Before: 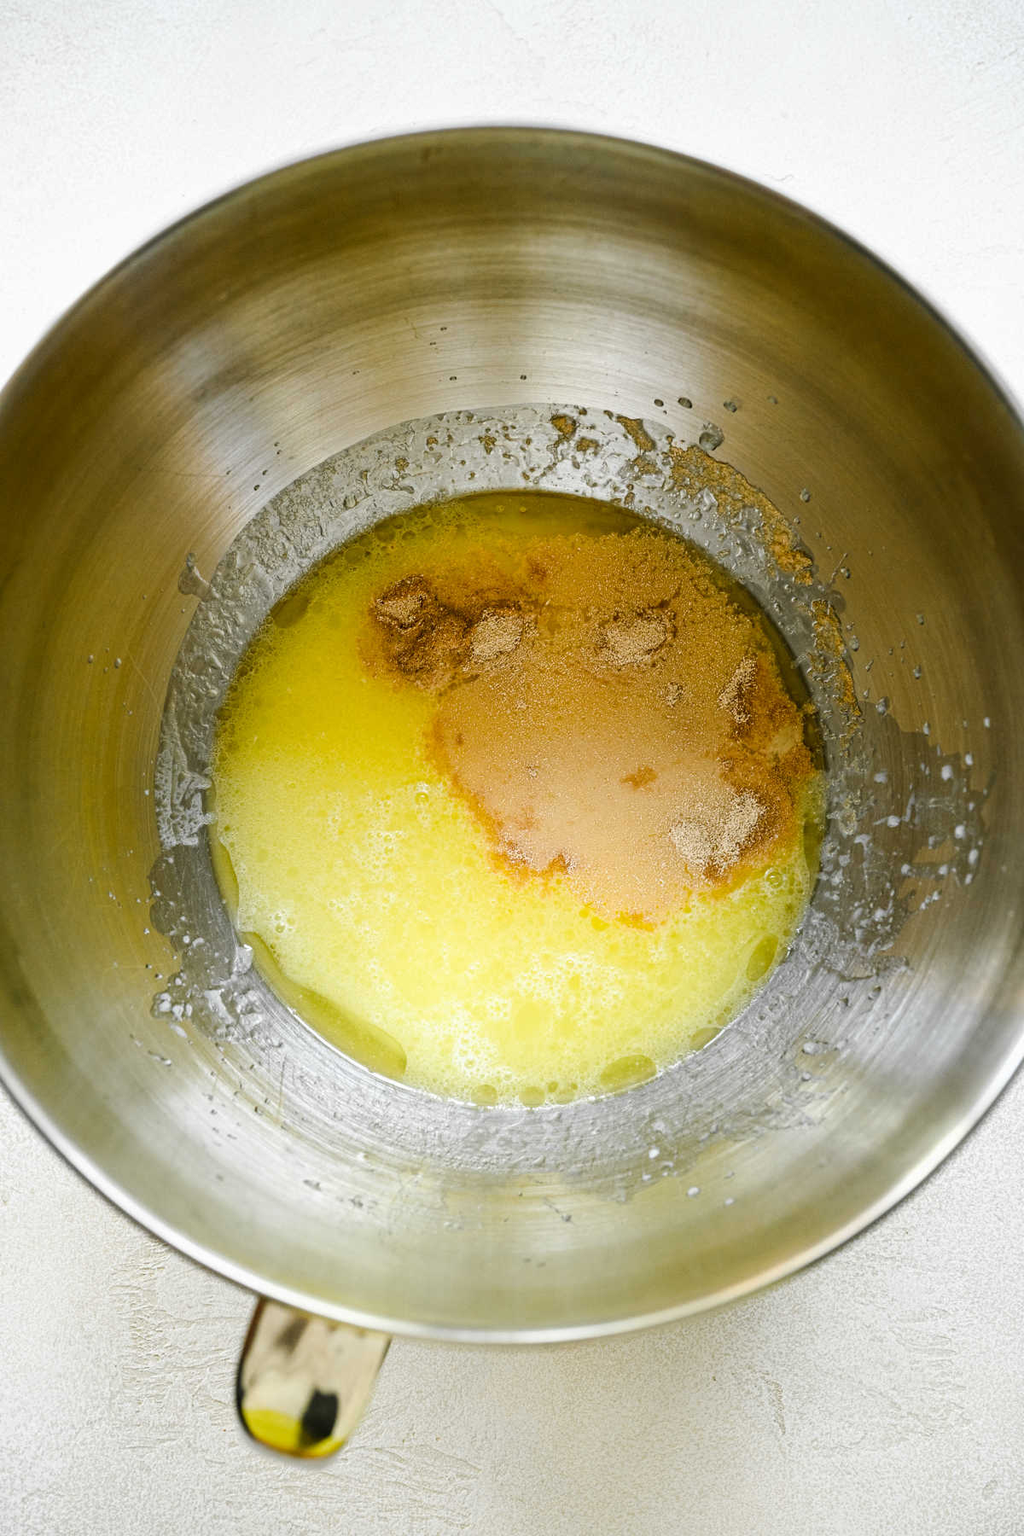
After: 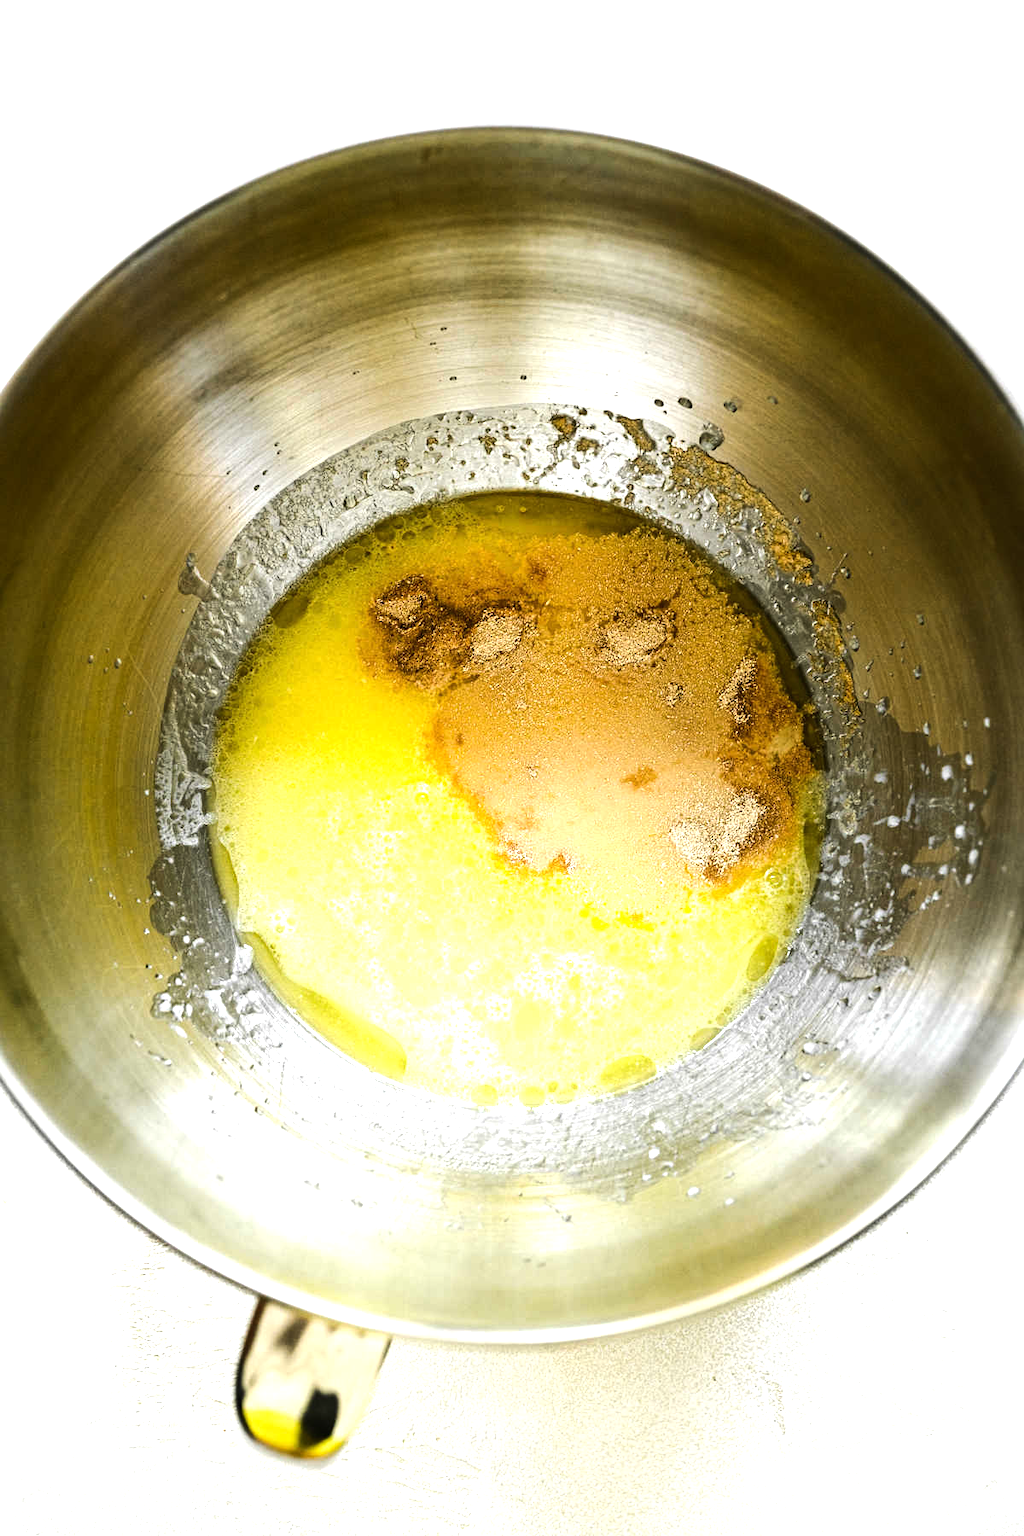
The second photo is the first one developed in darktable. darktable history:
tone equalizer: -8 EV -1.07 EV, -7 EV -1.03 EV, -6 EV -0.856 EV, -5 EV -0.578 EV, -3 EV 0.603 EV, -2 EV 0.84 EV, -1 EV 1.01 EV, +0 EV 1.07 EV, edges refinement/feathering 500, mask exposure compensation -1.57 EV, preserve details no
